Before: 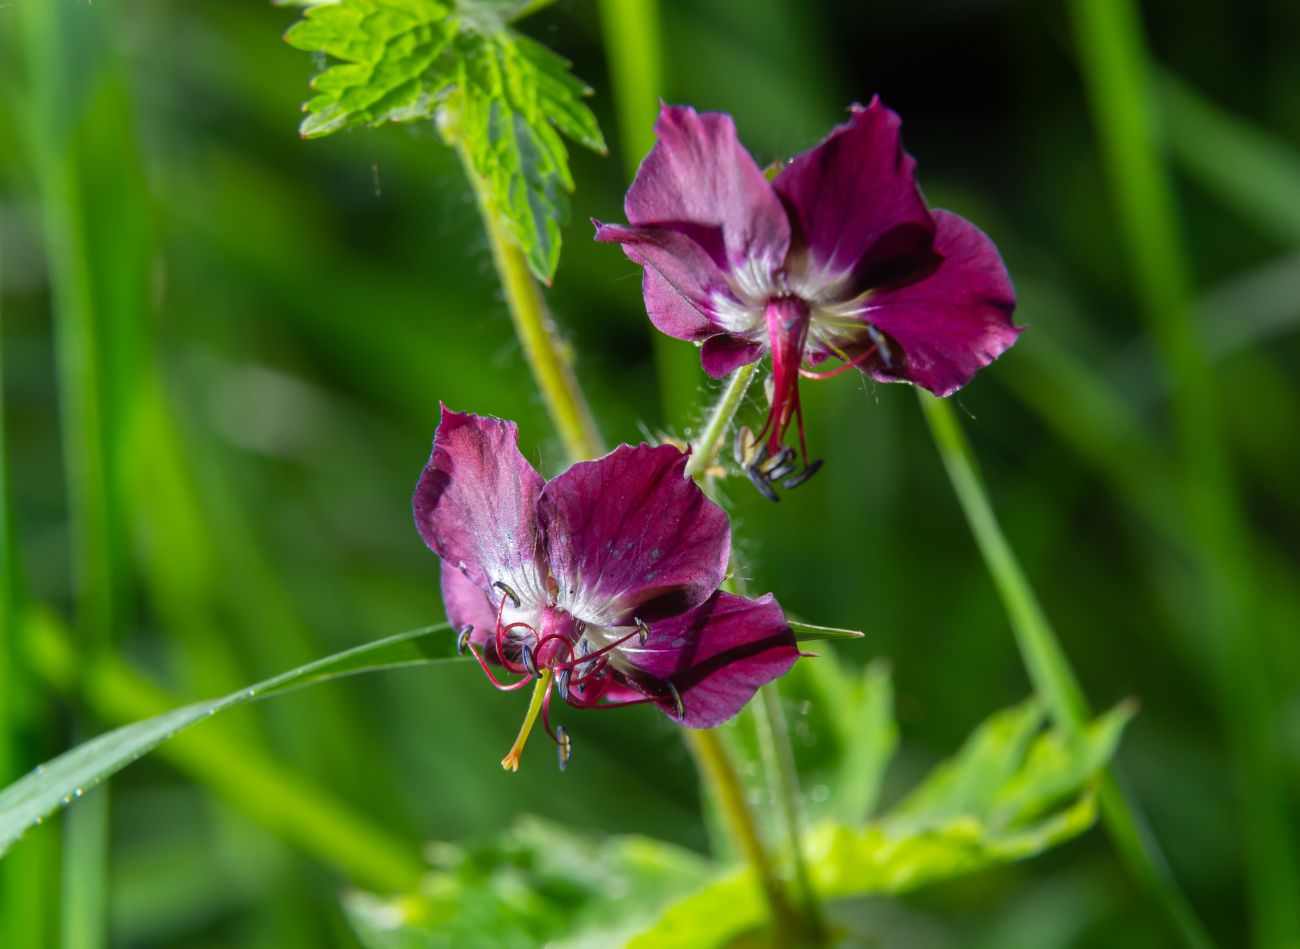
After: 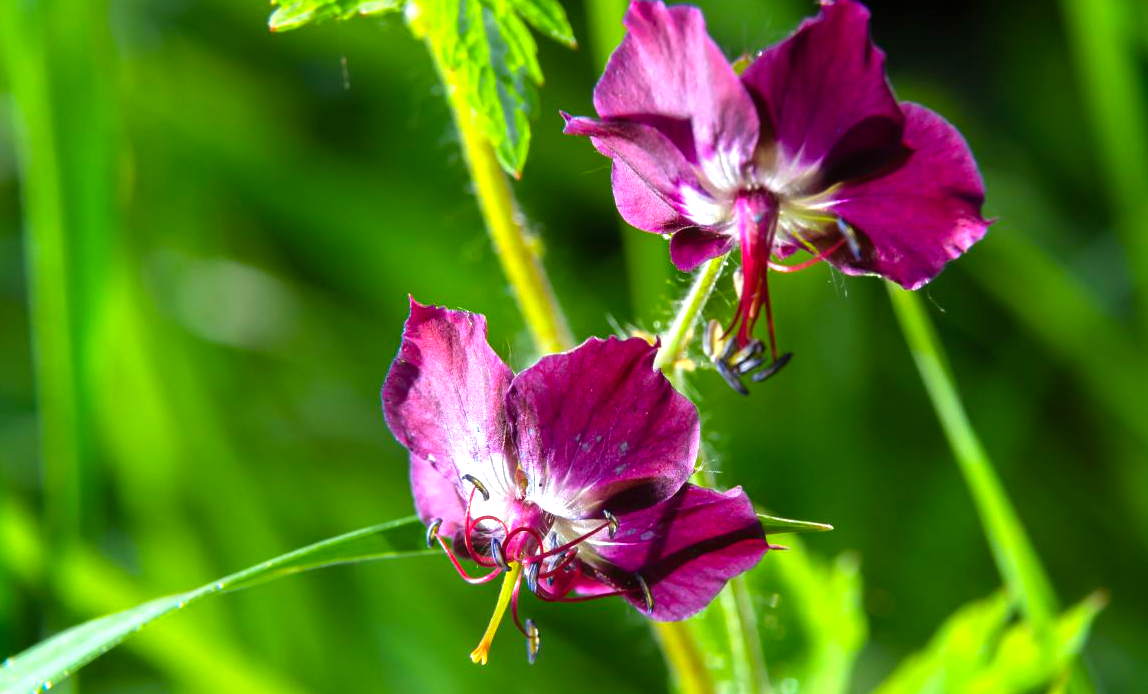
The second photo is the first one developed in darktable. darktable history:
color balance rgb: power › hue 329.11°, linear chroma grading › global chroma 10.275%, perceptual saturation grading › global saturation 0.549%, global vibrance 30.223%, contrast 10.175%
crop and rotate: left 2.395%, top 11.302%, right 9.235%, bottom 15.468%
exposure: exposure 0.733 EV, compensate highlight preservation false
